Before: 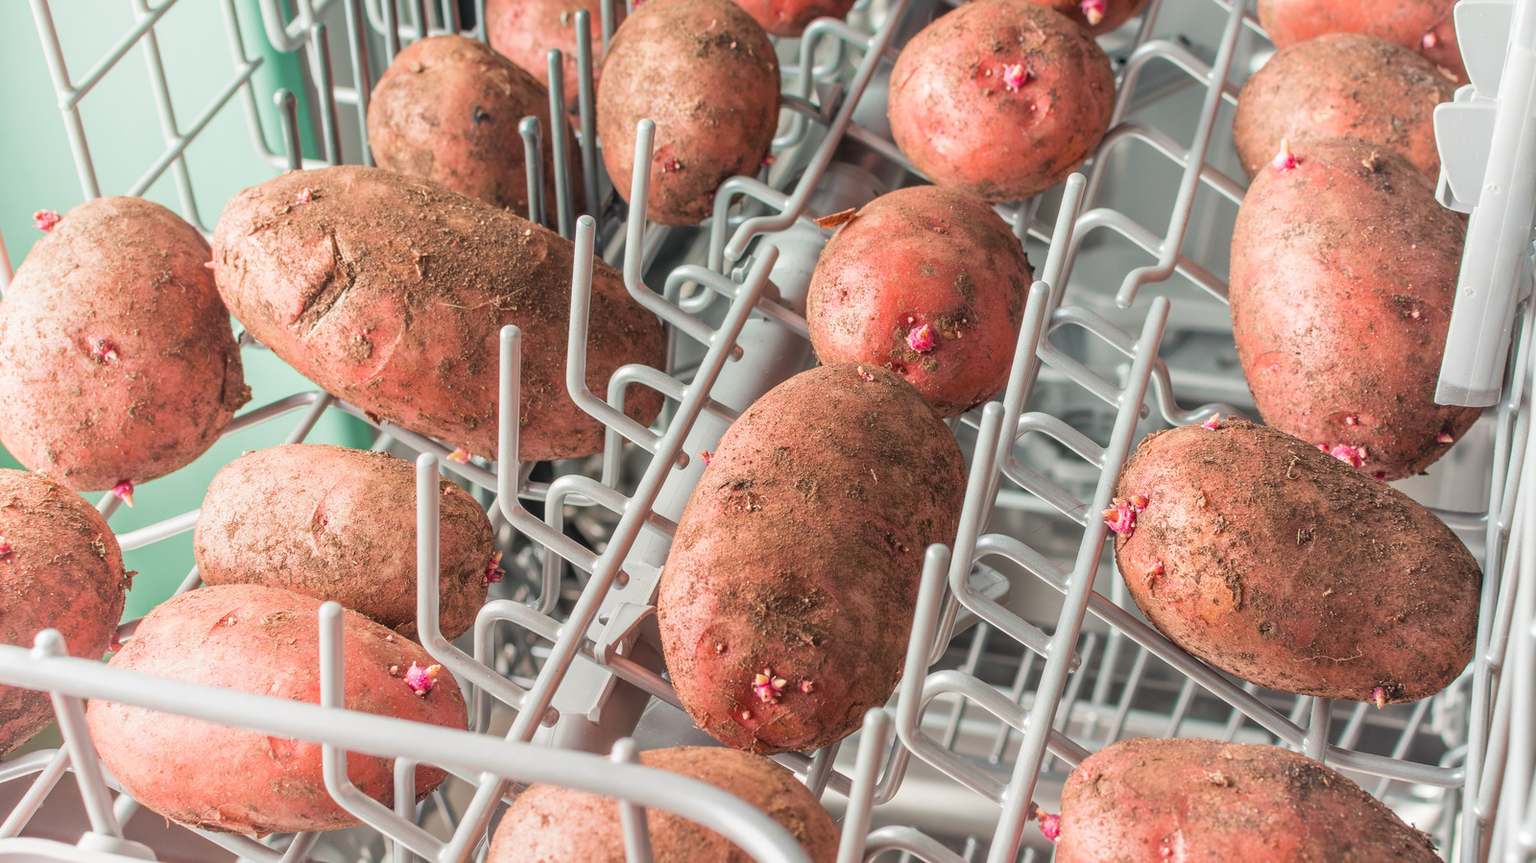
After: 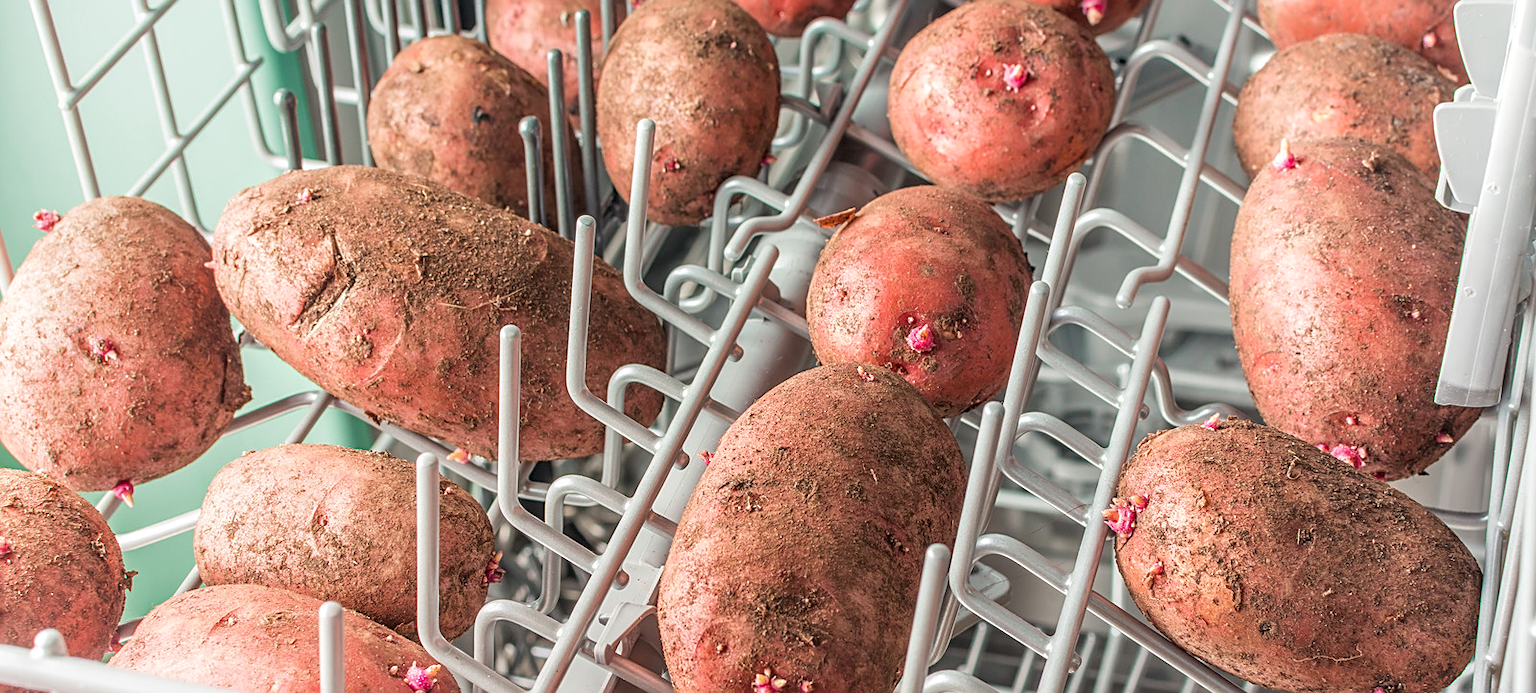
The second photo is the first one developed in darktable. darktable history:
sharpen: on, module defaults
crop: bottom 19.643%
local contrast: on, module defaults
